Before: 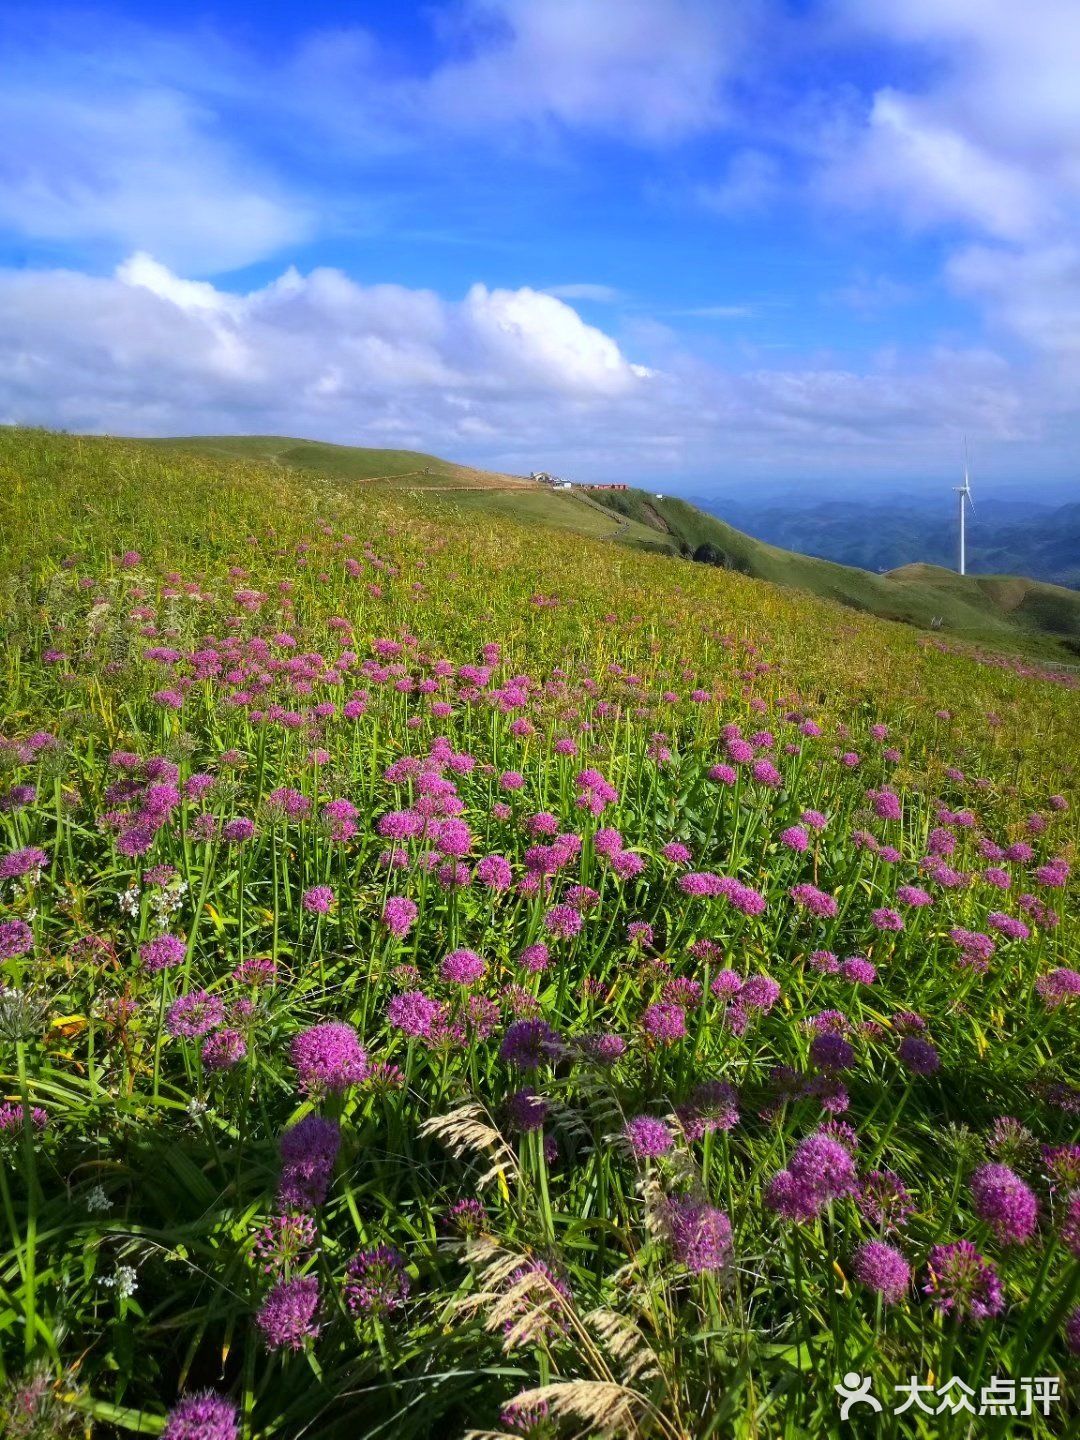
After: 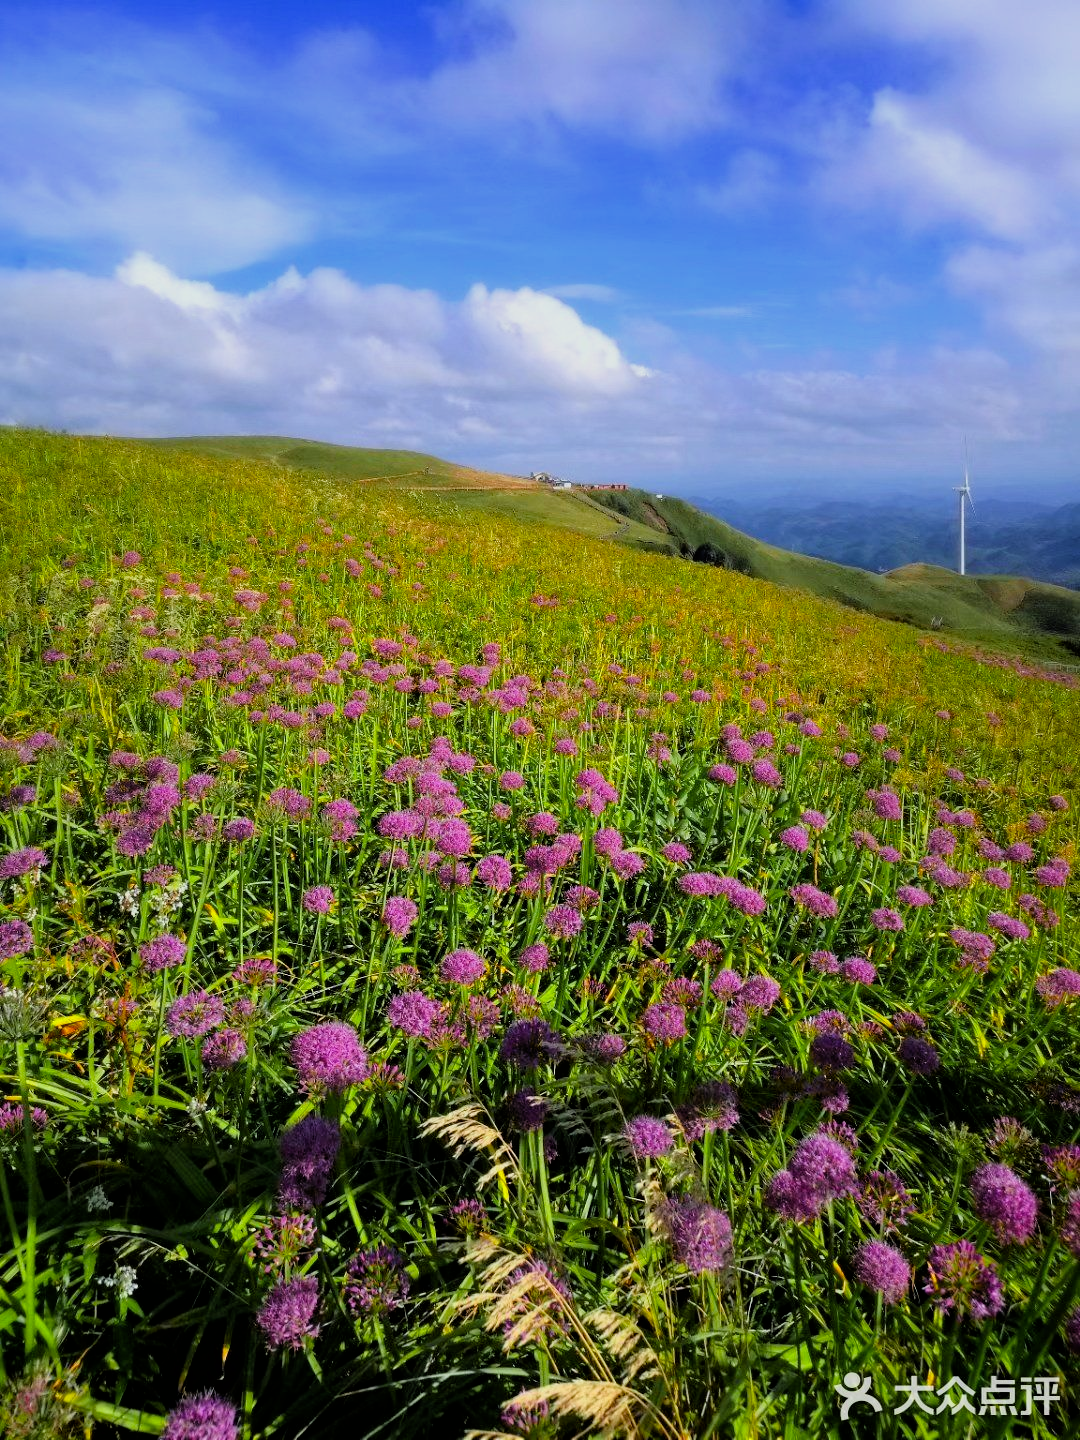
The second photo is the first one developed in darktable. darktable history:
color zones: curves: ch0 [(0.224, 0.526) (0.75, 0.5)]; ch1 [(0.055, 0.526) (0.224, 0.761) (0.377, 0.526) (0.75, 0.5)]
filmic rgb: black relative exposure -5.83 EV, white relative exposure 3.4 EV, hardness 3.68
